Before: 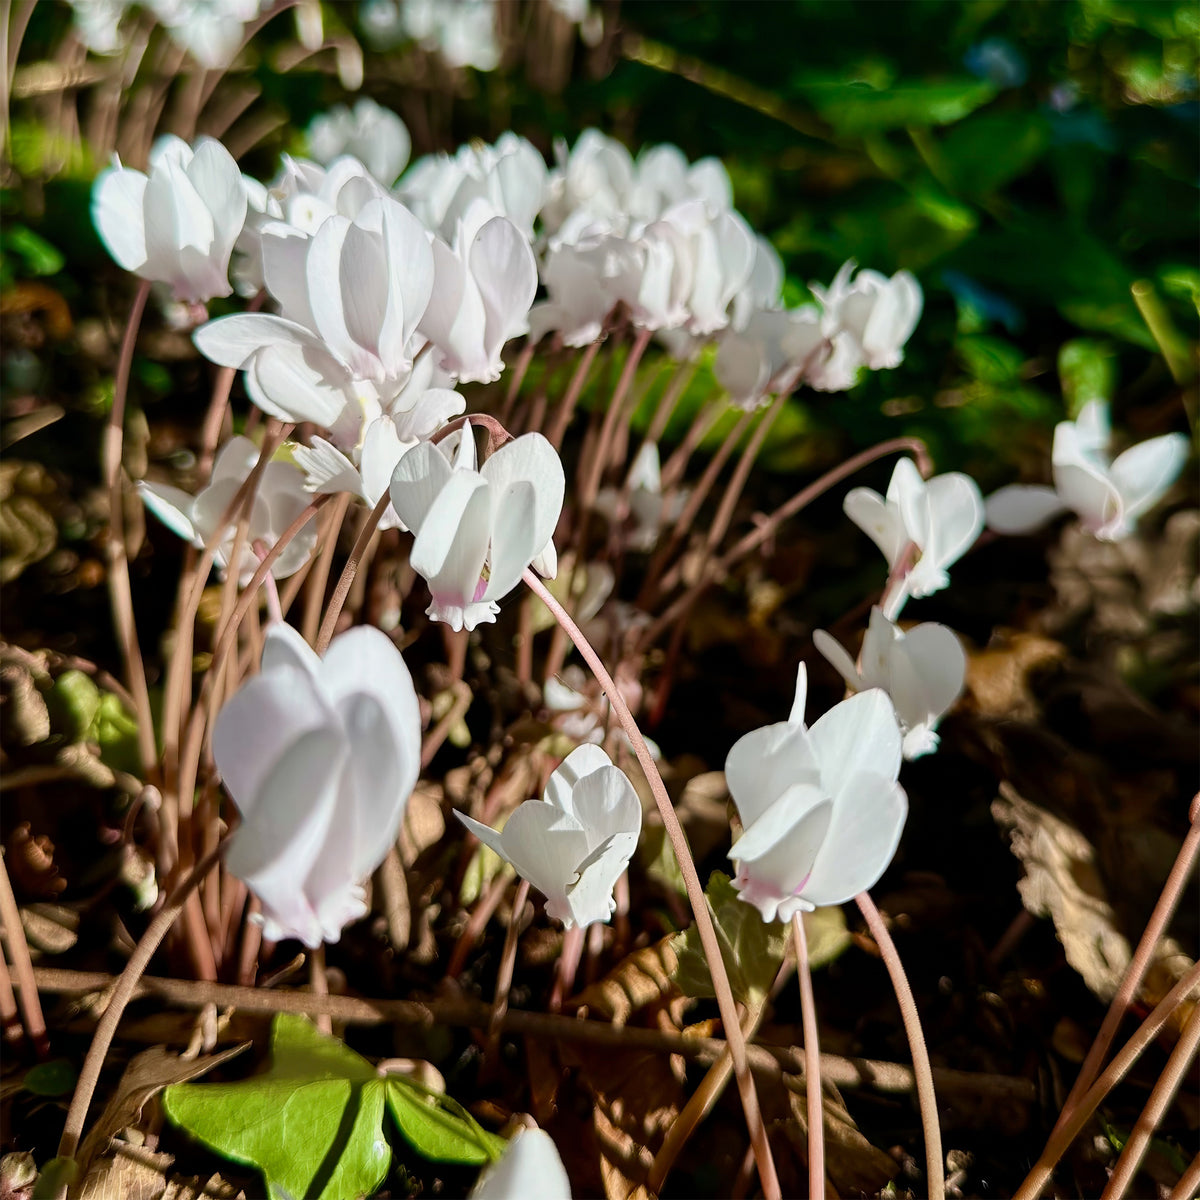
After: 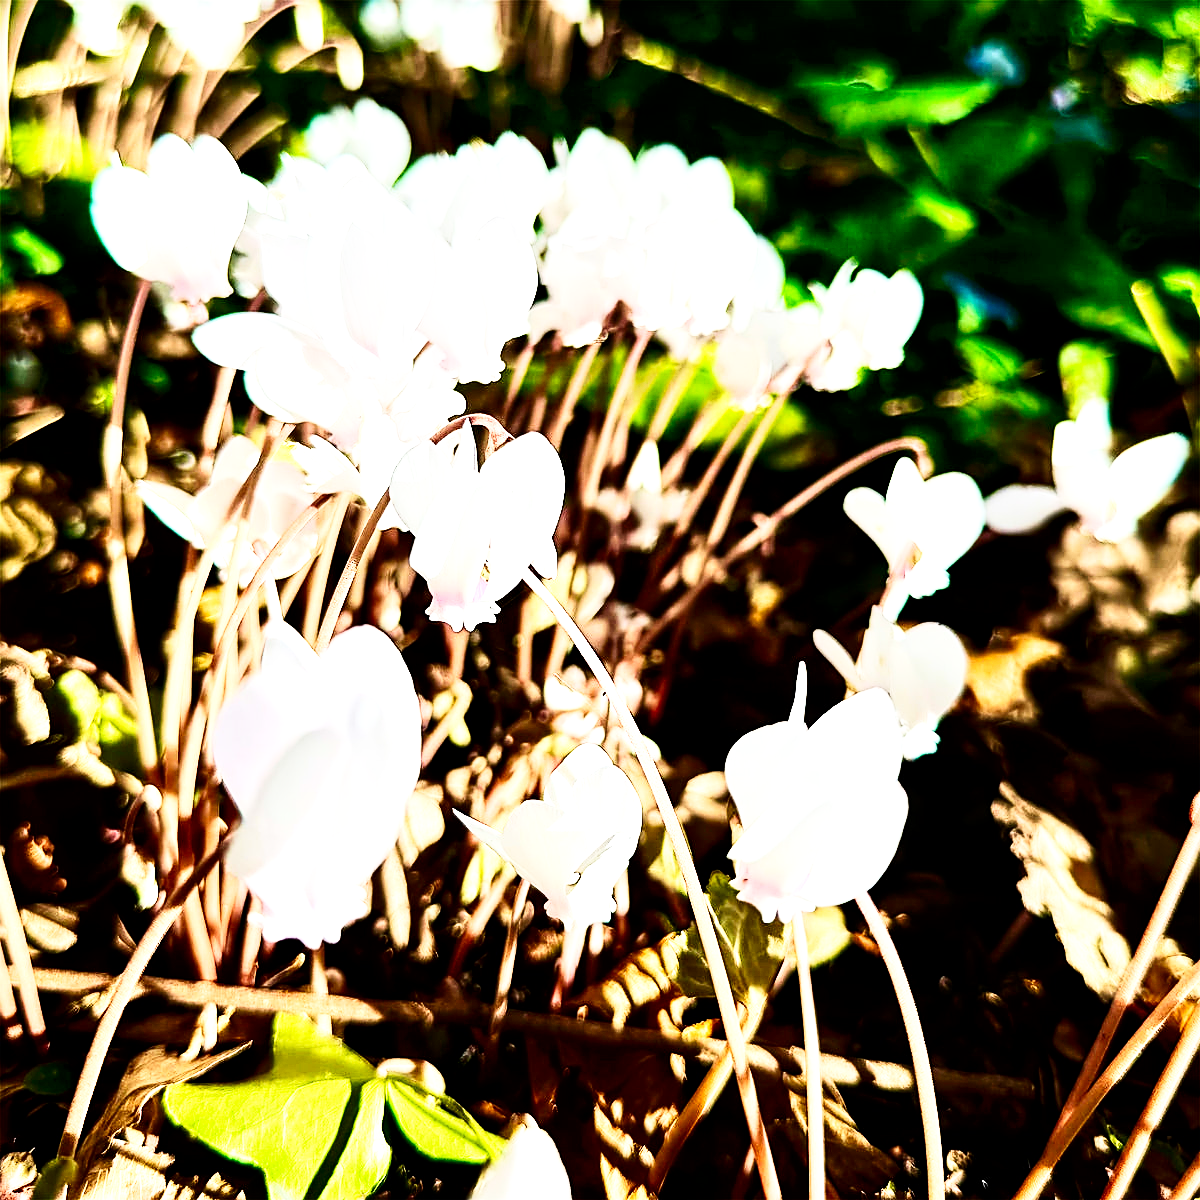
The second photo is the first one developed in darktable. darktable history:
sharpen: on, module defaults
local contrast: mode bilateral grid, contrast 21, coarseness 51, detail 172%, midtone range 0.2
base curve: curves: ch0 [(0, 0) (0.007, 0.004) (0.027, 0.03) (0.046, 0.07) (0.207, 0.54) (0.442, 0.872) (0.673, 0.972) (1, 1)], preserve colors none
contrast brightness saturation: contrast 0.389, brightness 0.102
exposure: exposure 0.456 EV, compensate exposure bias true, compensate highlight preservation false
